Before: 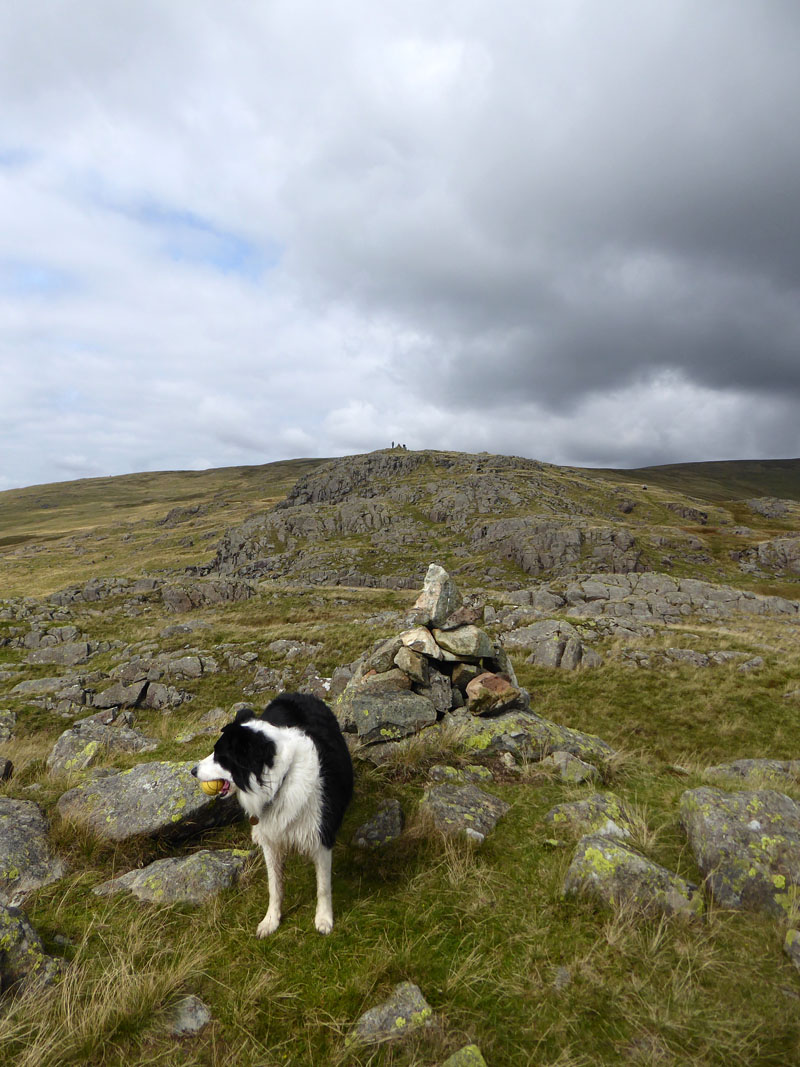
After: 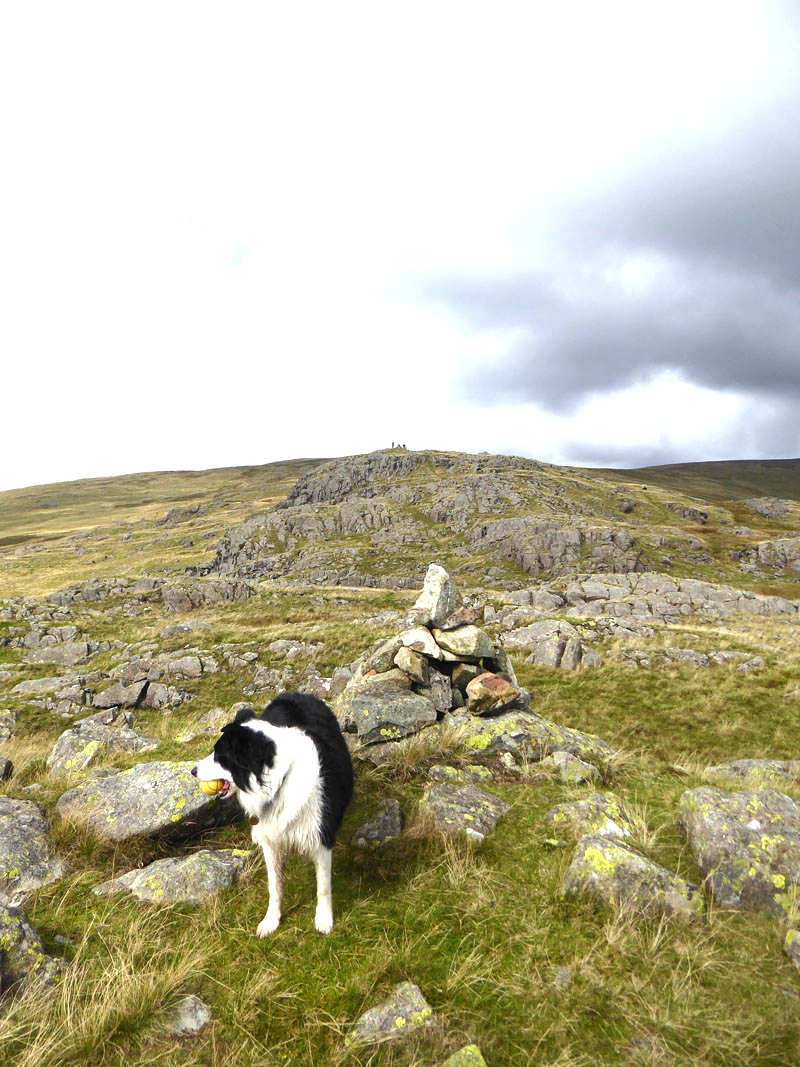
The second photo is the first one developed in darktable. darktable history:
exposure: black level correction 0, exposure 1.2 EV, compensate highlight preservation false
local contrast: mode bilateral grid, contrast 15, coarseness 36, detail 105%, midtone range 0.2
